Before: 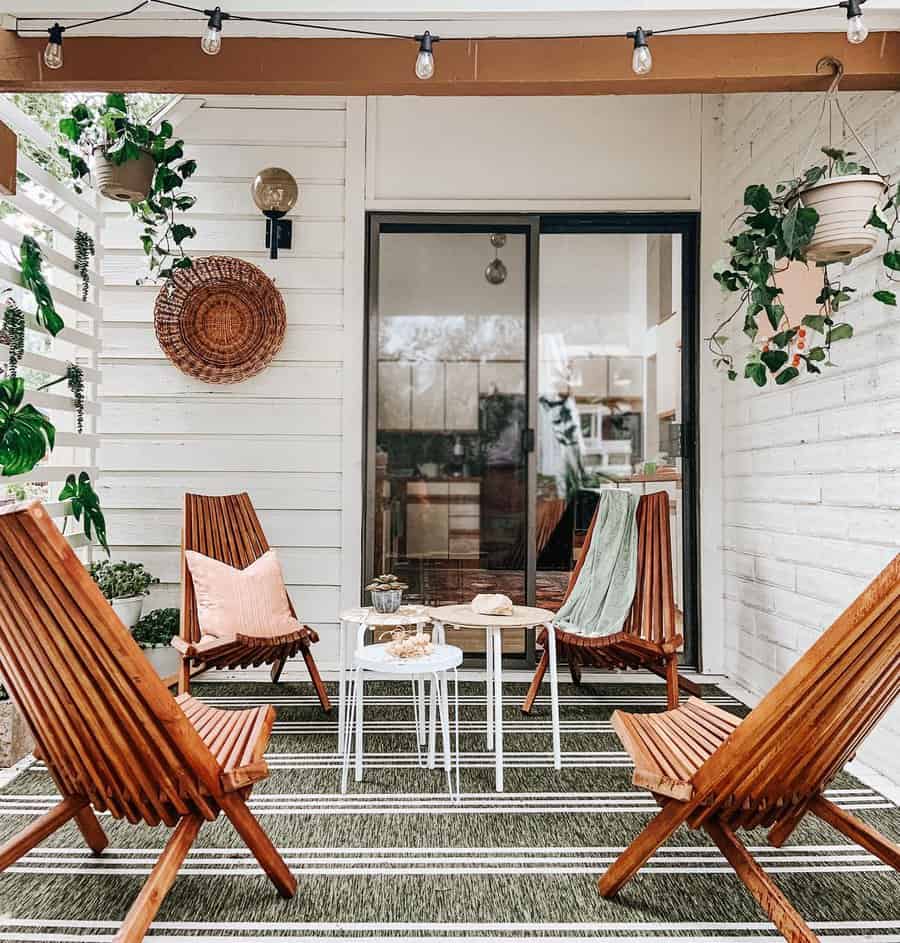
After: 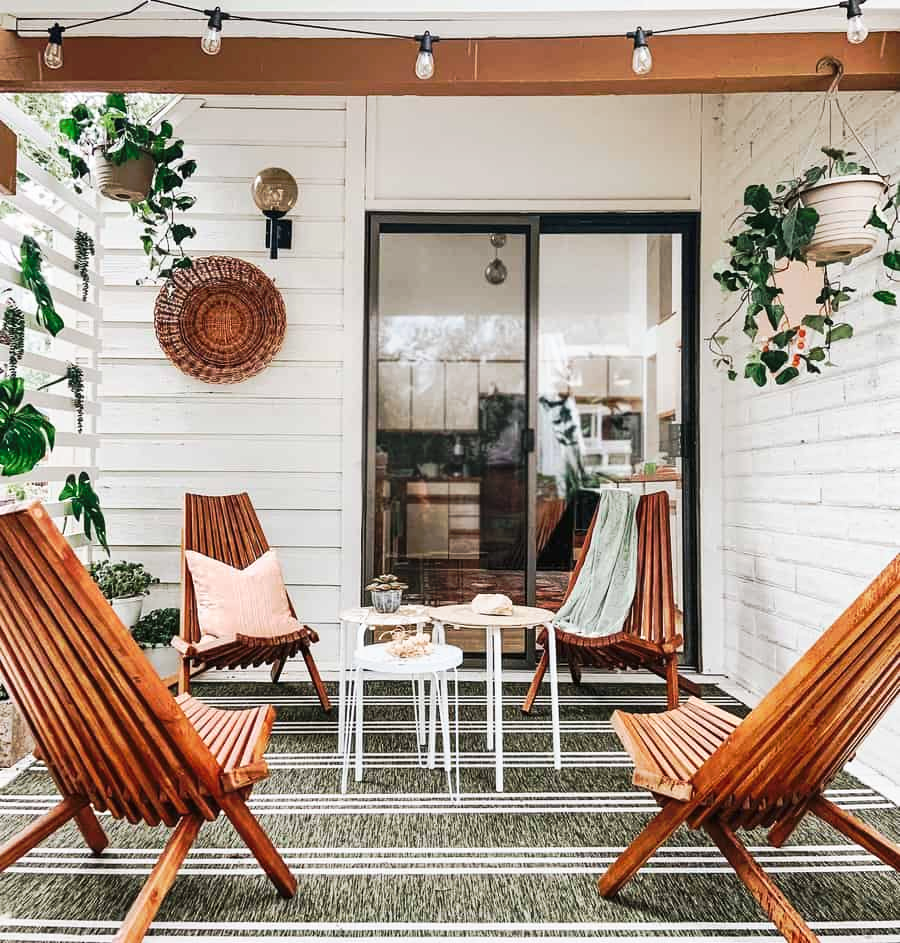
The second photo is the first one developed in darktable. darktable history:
tone curve: curves: ch0 [(0, 0) (0.003, 0.009) (0.011, 0.019) (0.025, 0.034) (0.044, 0.057) (0.069, 0.082) (0.1, 0.104) (0.136, 0.131) (0.177, 0.165) (0.224, 0.212) (0.277, 0.279) (0.335, 0.342) (0.399, 0.401) (0.468, 0.477) (0.543, 0.572) (0.623, 0.675) (0.709, 0.772) (0.801, 0.85) (0.898, 0.942) (1, 1)], preserve colors none
